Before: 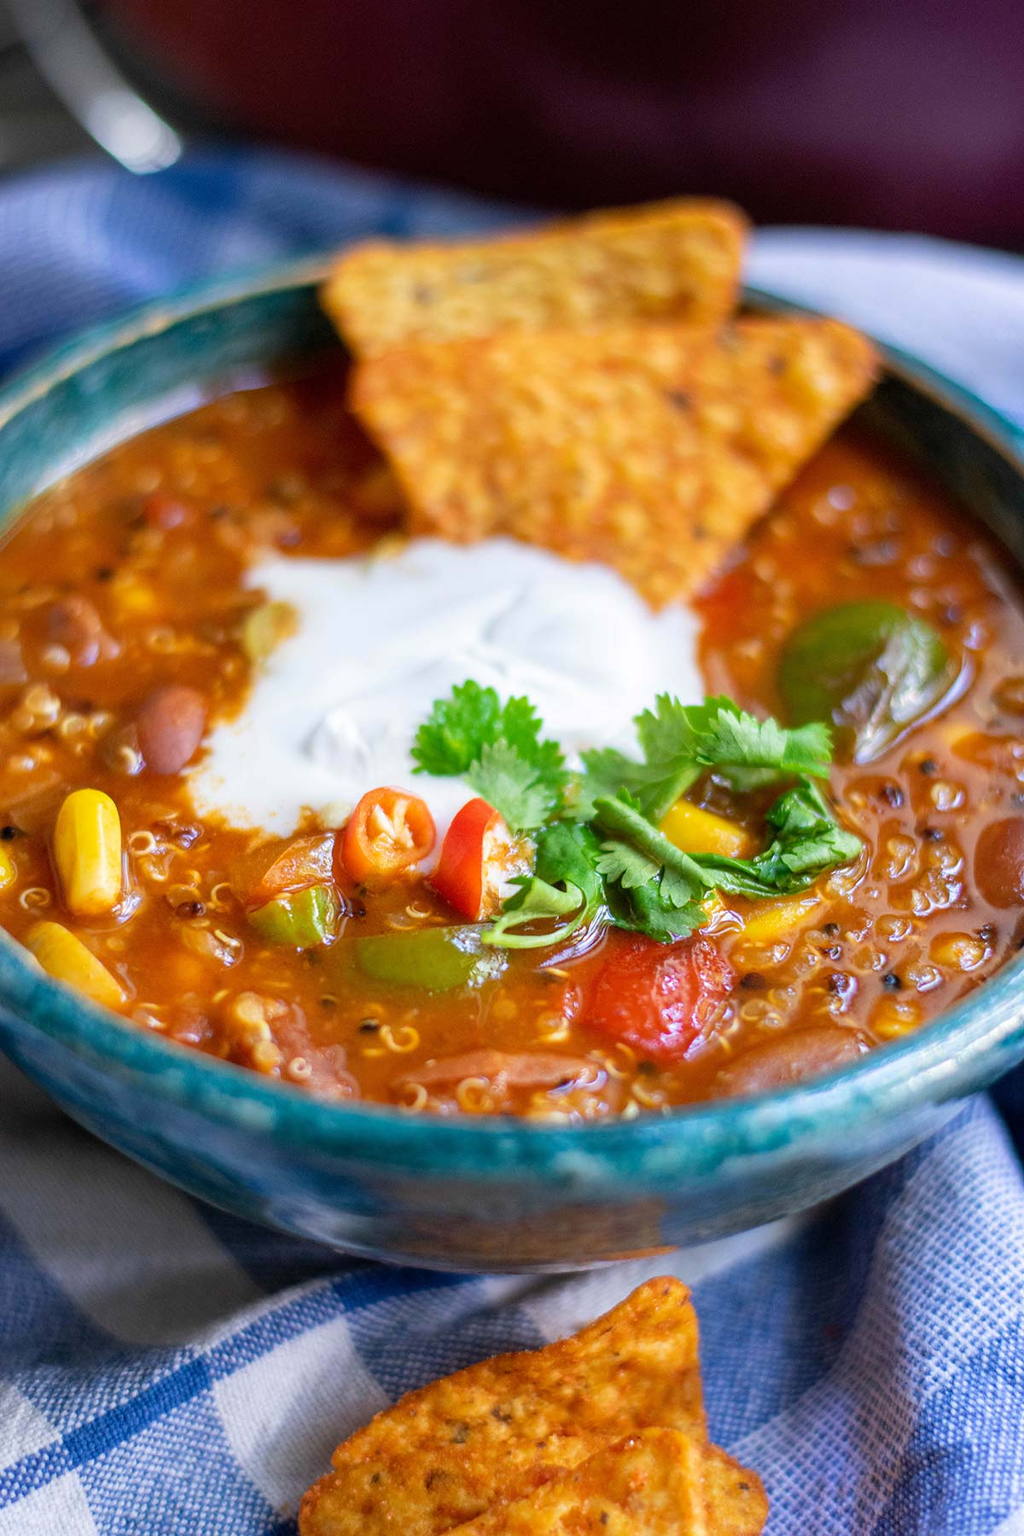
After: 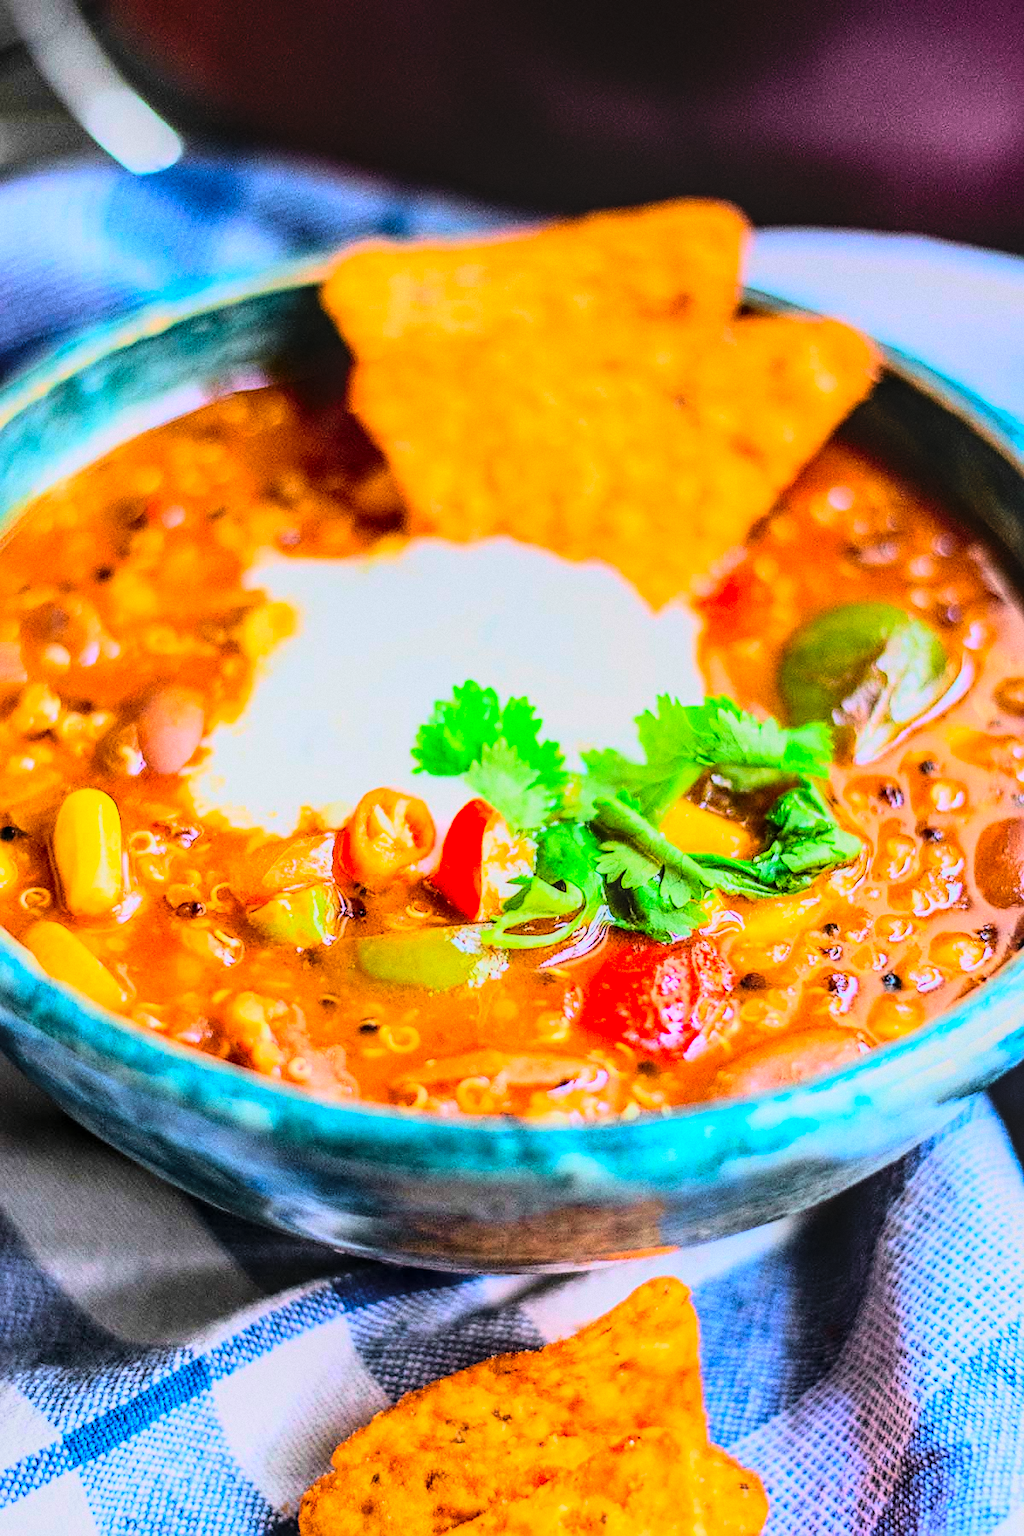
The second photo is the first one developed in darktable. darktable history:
exposure: black level correction -0.003, exposure 0.04 EV, compensate highlight preservation false
contrast brightness saturation: contrast 0.07, brightness 0.18, saturation 0.4
sharpen: on, module defaults
tone curve: curves: ch0 [(0, 0.014) (0.036, 0.047) (0.15, 0.156) (0.27, 0.258) (0.511, 0.506) (0.761, 0.741) (1, 0.919)]; ch1 [(0, 0) (0.179, 0.173) (0.322, 0.32) (0.429, 0.431) (0.502, 0.5) (0.519, 0.522) (0.562, 0.575) (0.631, 0.65) (0.72, 0.692) (1, 1)]; ch2 [(0, 0) (0.29, 0.295) (0.404, 0.436) (0.497, 0.498) (0.533, 0.556) (0.599, 0.607) (0.696, 0.707) (1, 1)], color space Lab, independent channels, preserve colors none
rgb curve: curves: ch0 [(0, 0) (0.21, 0.15) (0.24, 0.21) (0.5, 0.75) (0.75, 0.96) (0.89, 0.99) (1, 1)]; ch1 [(0, 0.02) (0.21, 0.13) (0.25, 0.2) (0.5, 0.67) (0.75, 0.9) (0.89, 0.97) (1, 1)]; ch2 [(0, 0.02) (0.21, 0.13) (0.25, 0.2) (0.5, 0.67) (0.75, 0.9) (0.89, 0.97) (1, 1)], compensate middle gray true
local contrast: highlights 25%, detail 130%
grain: coarseness 0.09 ISO
